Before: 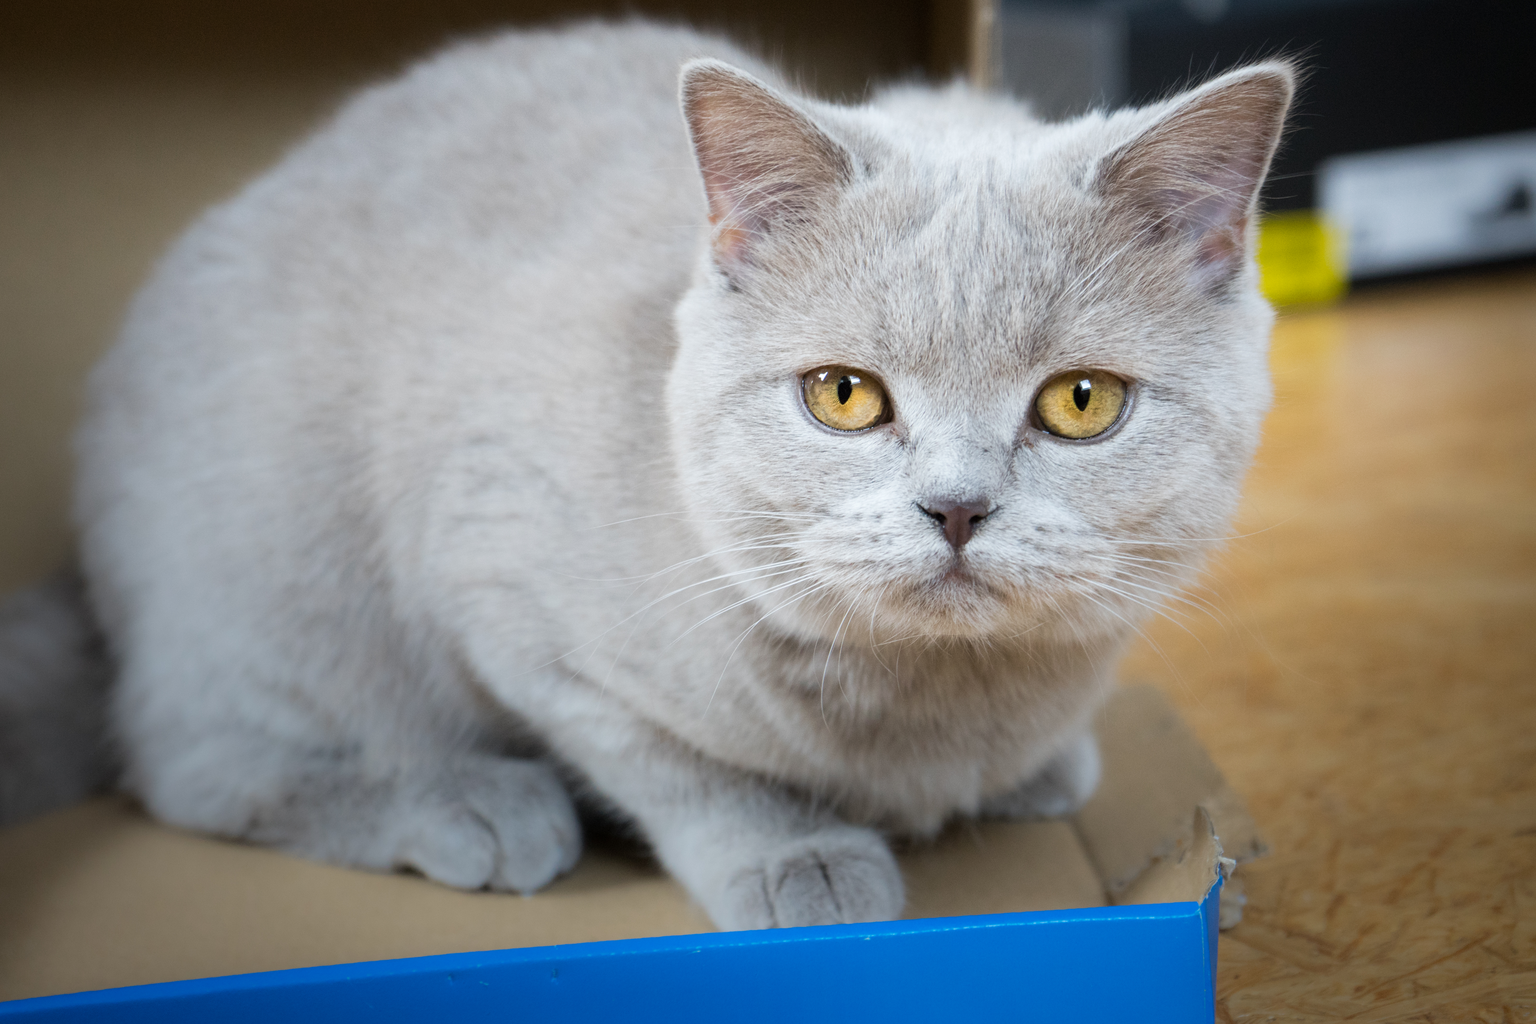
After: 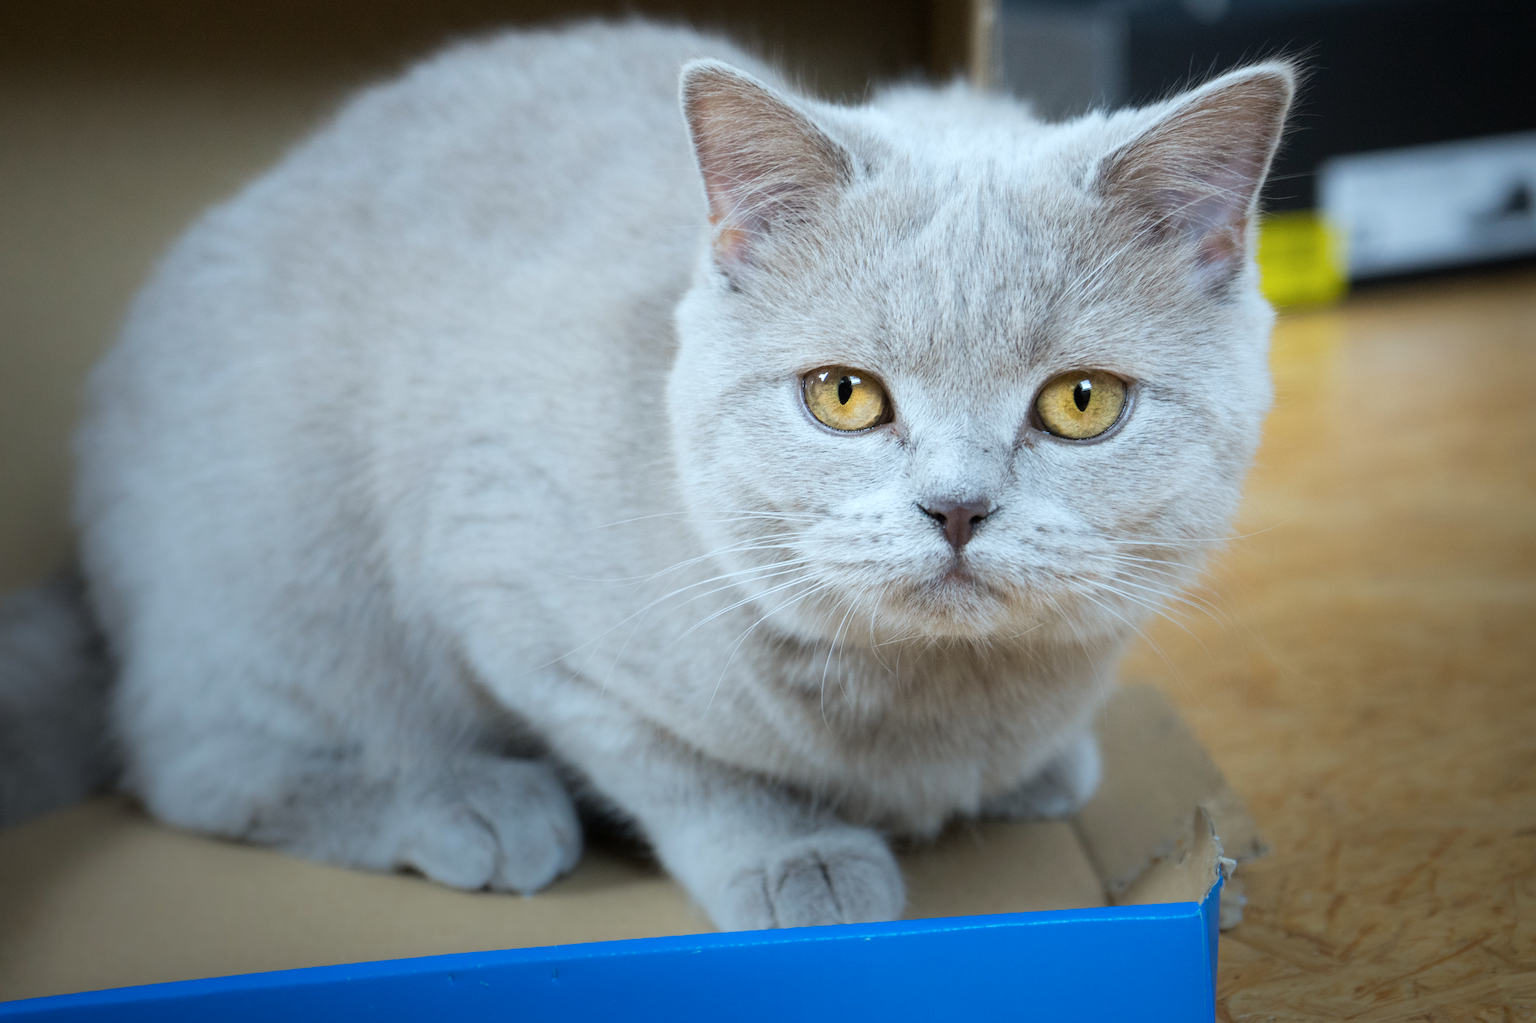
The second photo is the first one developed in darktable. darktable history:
color calibration: gray › normalize channels true, illuminant Planckian (black body), adaptation linear Bradford (ICC v4), x 0.365, y 0.367, temperature 4411 K, gamut compression 0.029
